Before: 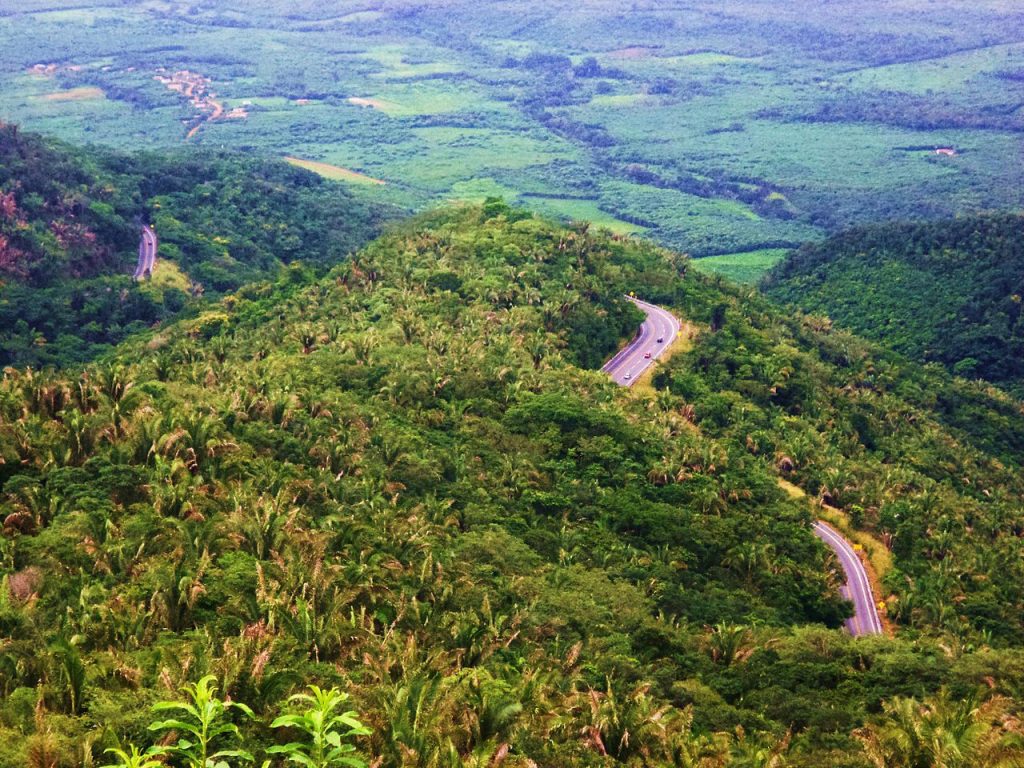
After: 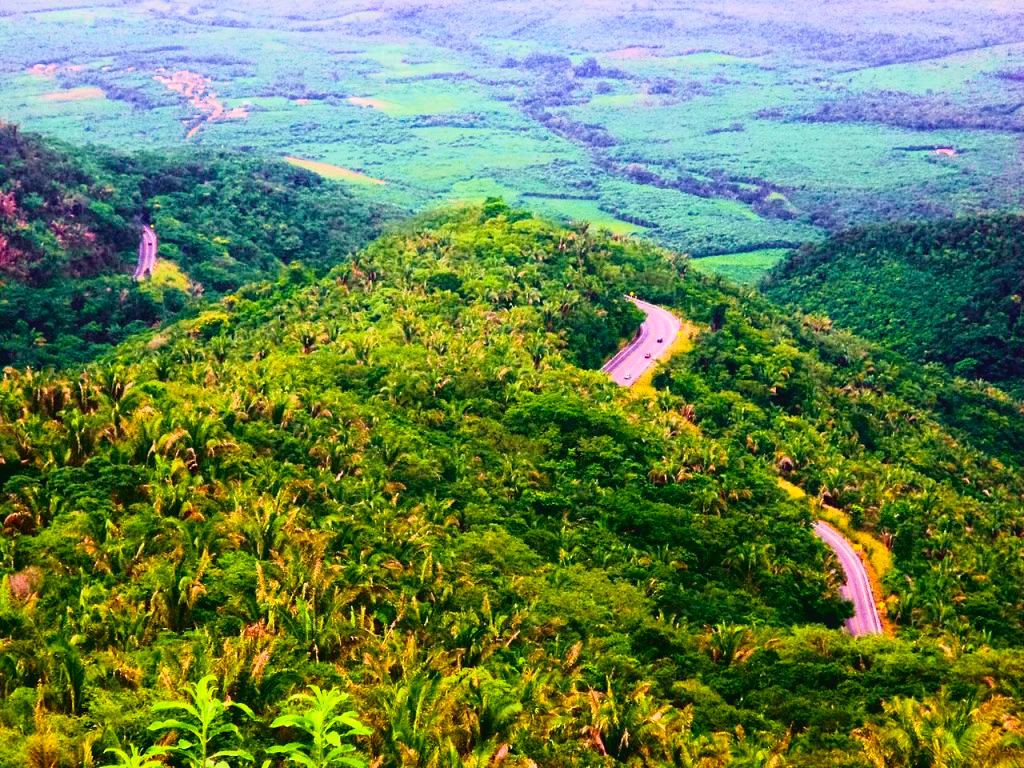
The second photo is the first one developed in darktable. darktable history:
color balance rgb: shadows lift › chroma 2%, shadows lift › hue 217.2°, power › chroma 0.25%, power › hue 60°, highlights gain › chroma 1.5%, highlights gain › hue 309.6°, global offset › luminance -0.5%, perceptual saturation grading › global saturation 15%, global vibrance 20%
tone curve: curves: ch0 [(0, 0.036) (0.037, 0.042) (0.167, 0.143) (0.433, 0.502) (0.531, 0.637) (0.696, 0.825) (0.856, 0.92) (1, 0.98)]; ch1 [(0, 0) (0.424, 0.383) (0.482, 0.459) (0.501, 0.5) (0.522, 0.526) (0.559, 0.563) (0.604, 0.646) (0.715, 0.729) (1, 1)]; ch2 [(0, 0) (0.369, 0.388) (0.45, 0.48) (0.499, 0.502) (0.504, 0.504) (0.512, 0.526) (0.581, 0.595) (0.708, 0.786) (1, 1)], color space Lab, independent channels, preserve colors none
